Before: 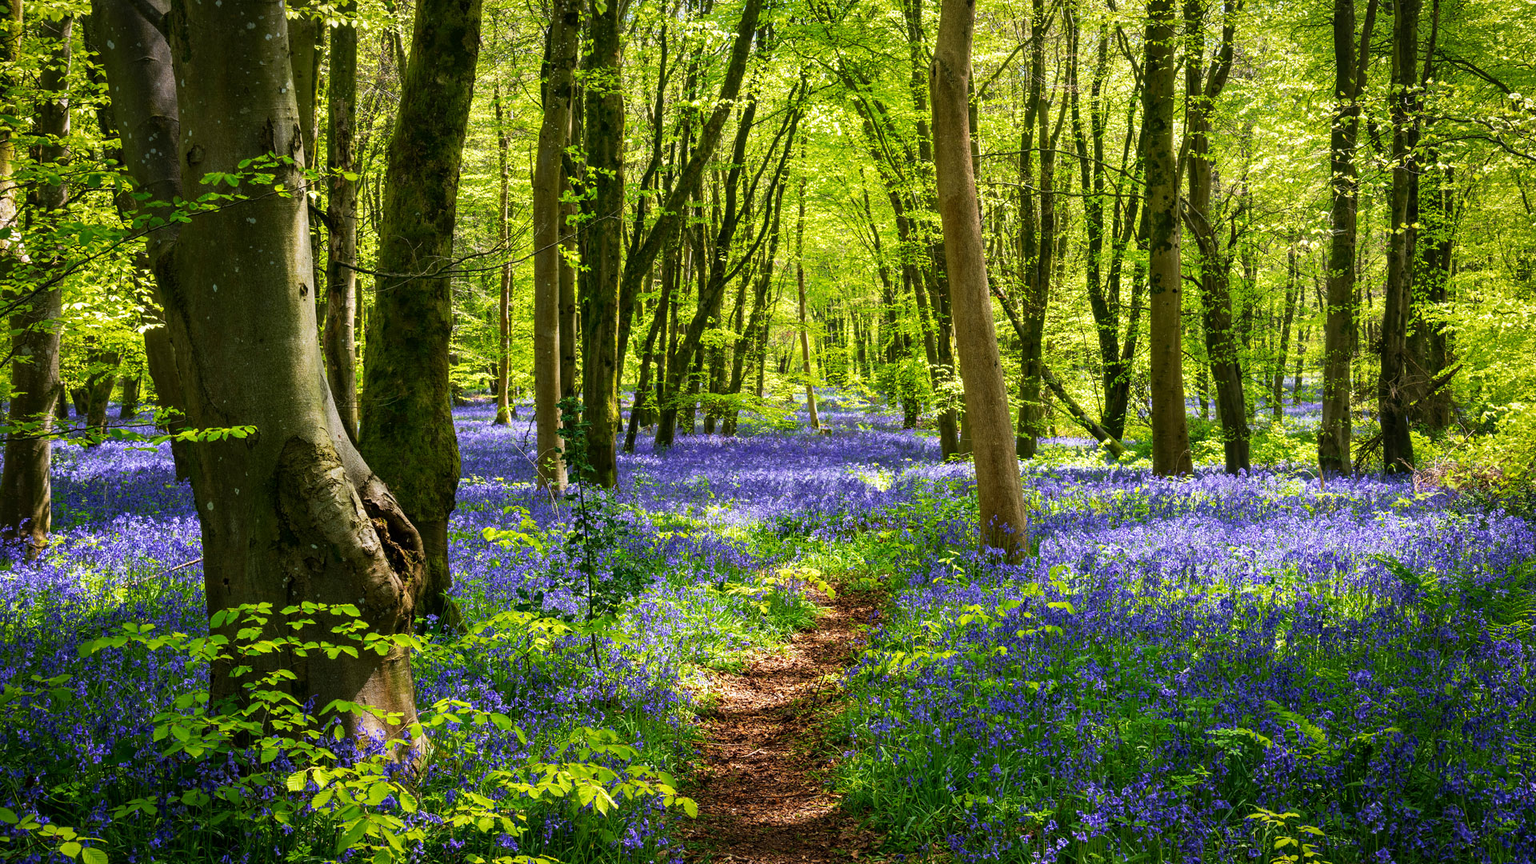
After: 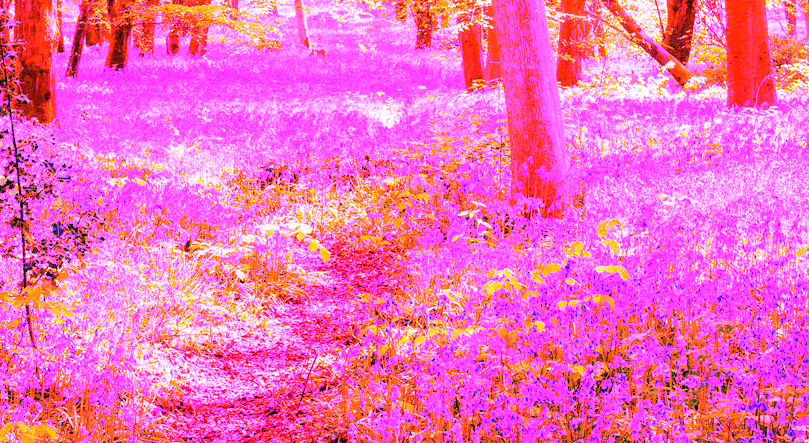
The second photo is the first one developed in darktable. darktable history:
crop: left 37.221%, top 45.169%, right 20.63%, bottom 13.777%
white balance: red 8, blue 8
